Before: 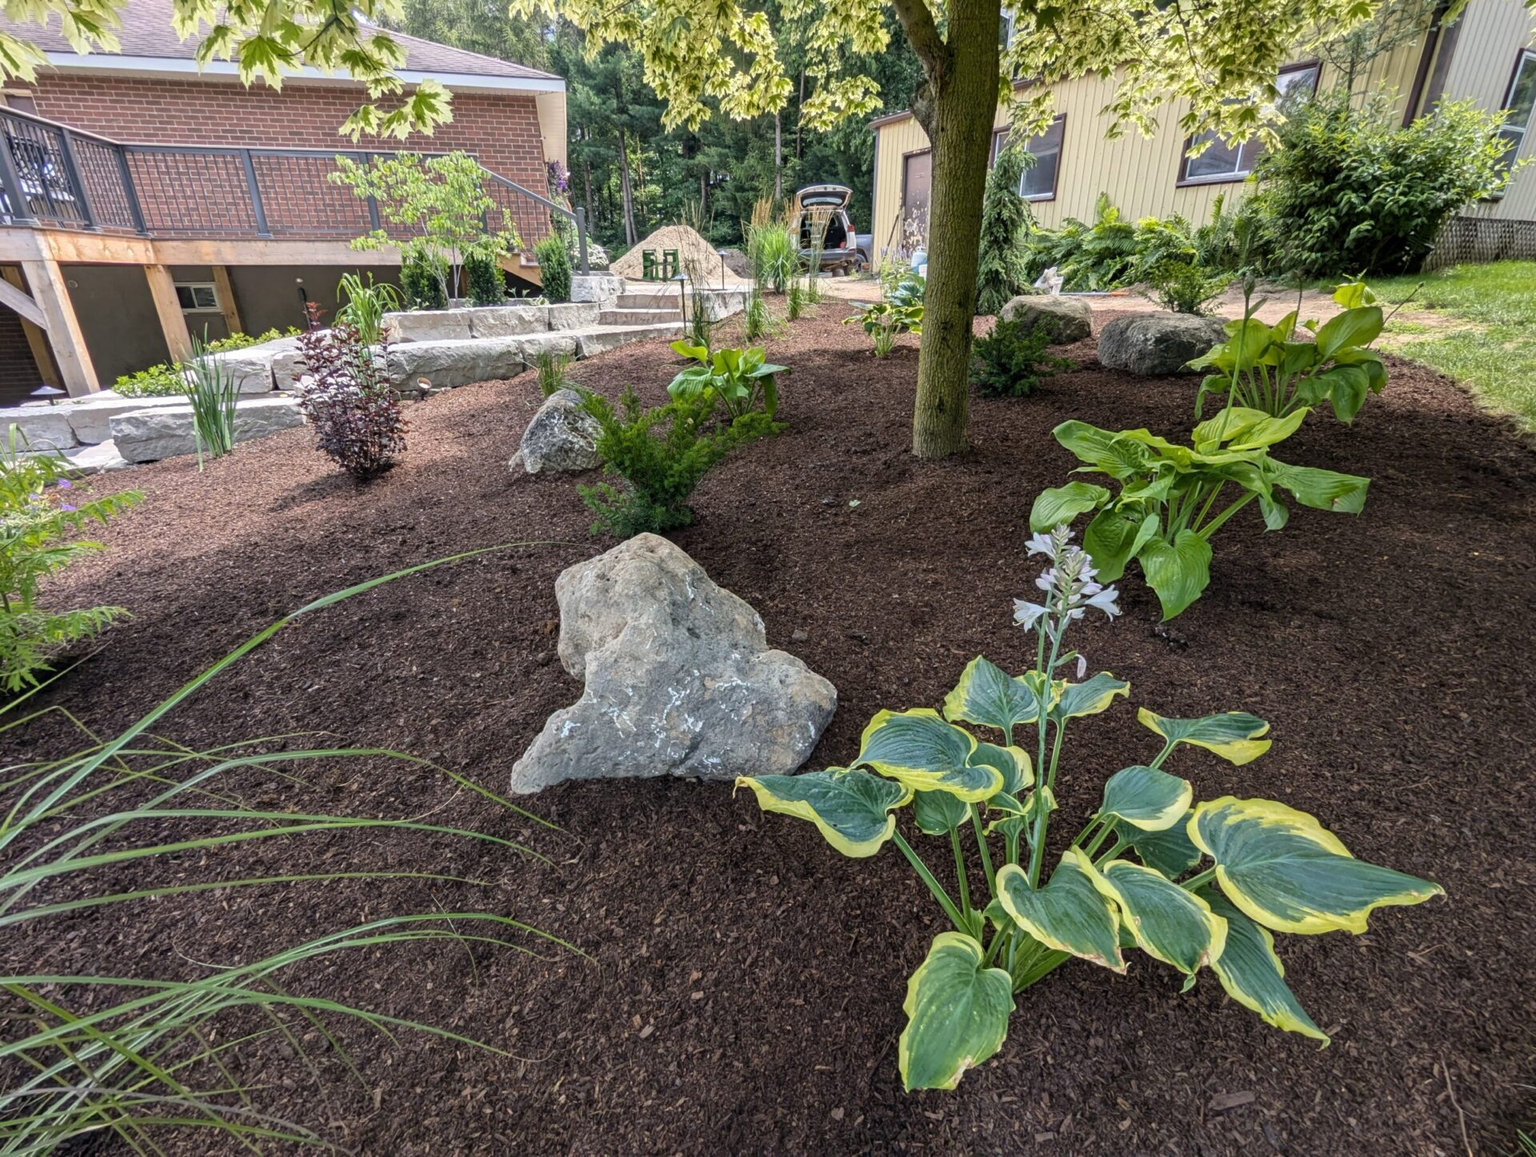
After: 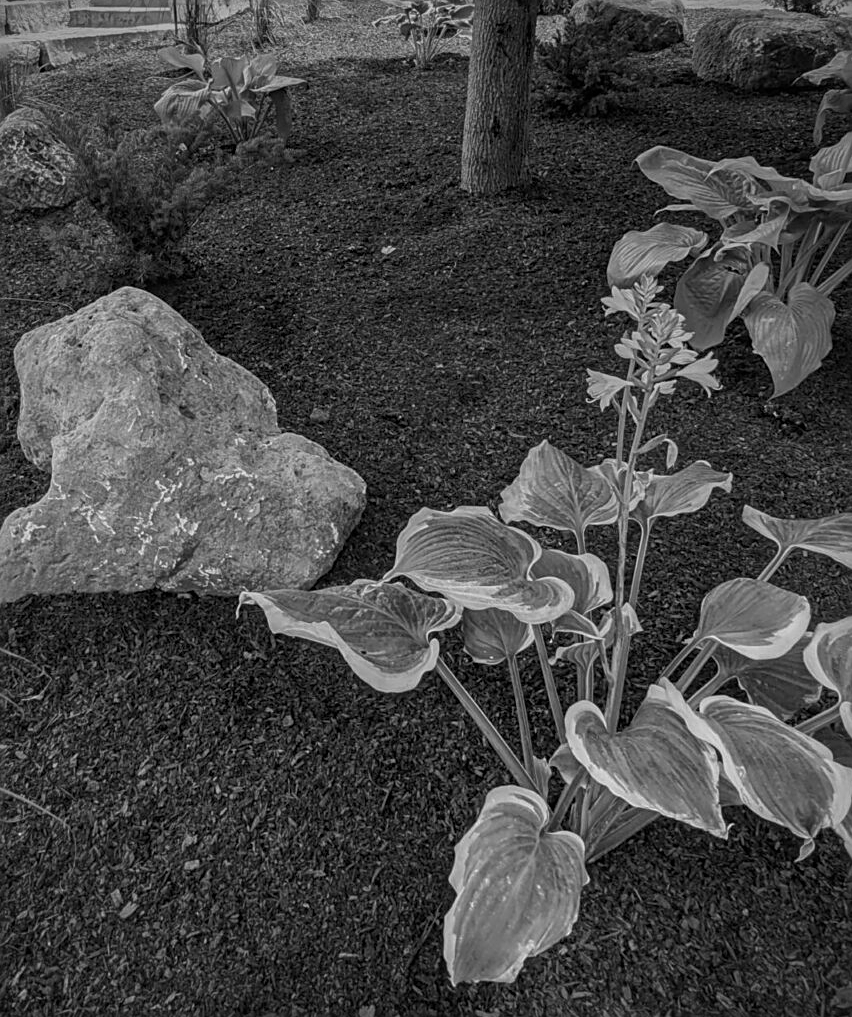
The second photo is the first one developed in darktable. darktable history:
vignetting: fall-off start 74.49%, fall-off radius 65.9%, brightness -0.628, saturation -0.68
local contrast: detail 110%
color zones: curves: ch1 [(0.238, 0.163) (0.476, 0.2) (0.733, 0.322) (0.848, 0.134)]
sharpen: on, module defaults
crop: left 35.432%, top 26.233%, right 20.145%, bottom 3.432%
monochrome: on, module defaults
graduated density: rotation 5.63°, offset 76.9
